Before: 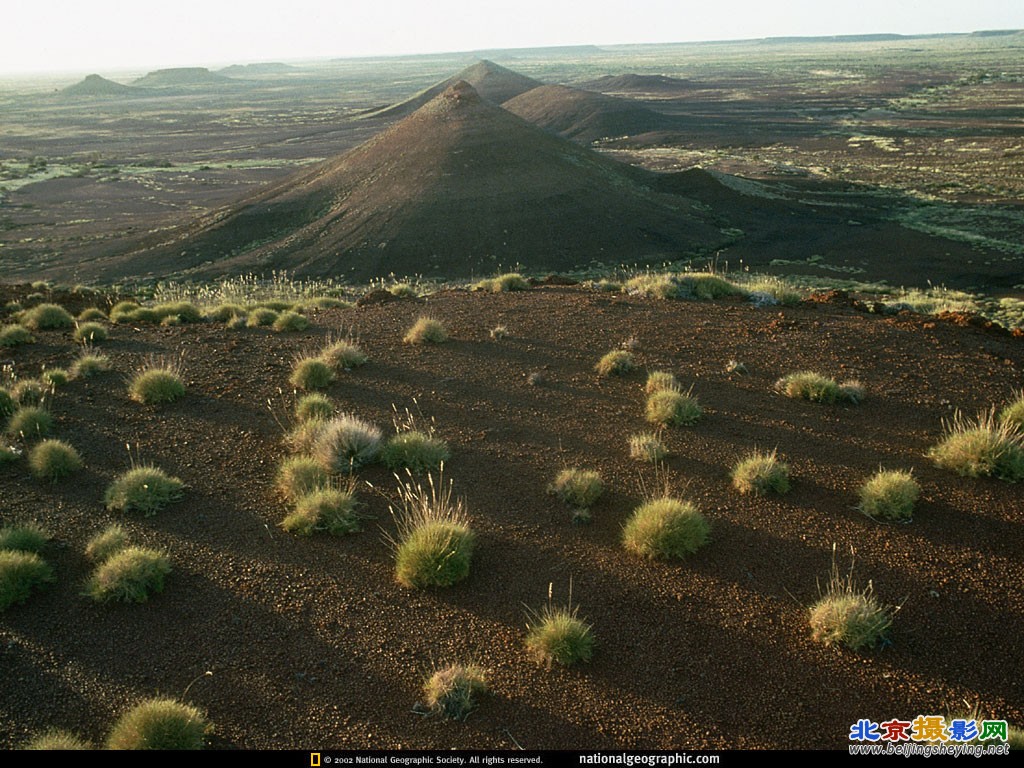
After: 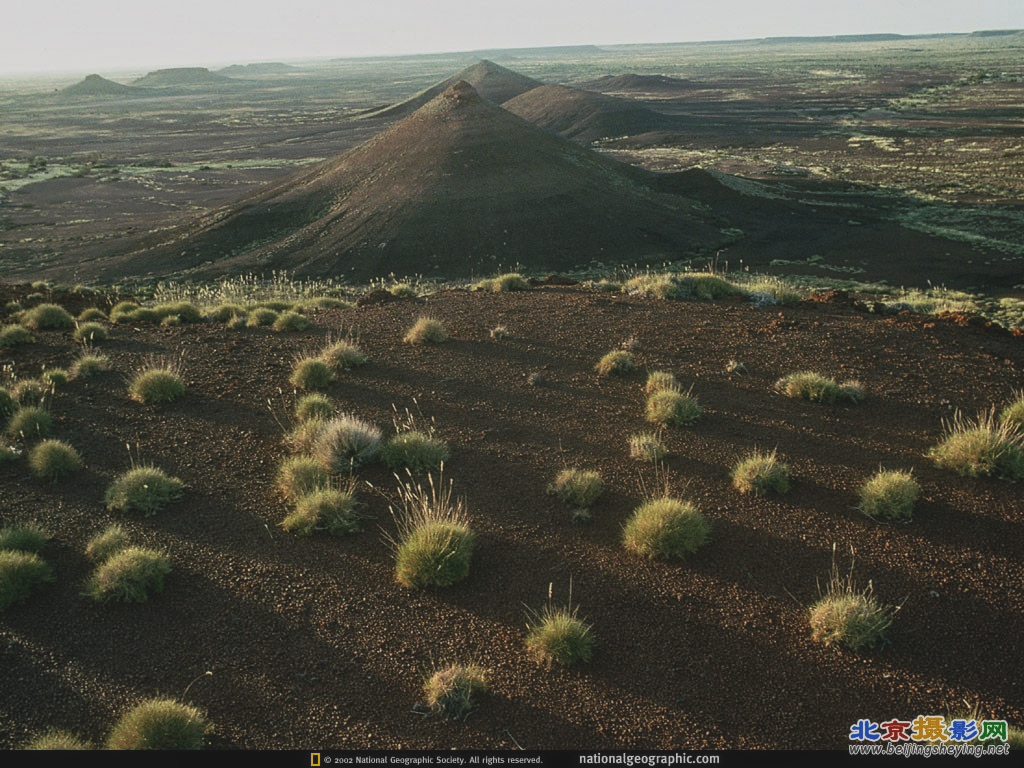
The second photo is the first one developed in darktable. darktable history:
exposure: black level correction -0.015, exposure -0.5 EV, compensate highlight preservation false
local contrast: on, module defaults
